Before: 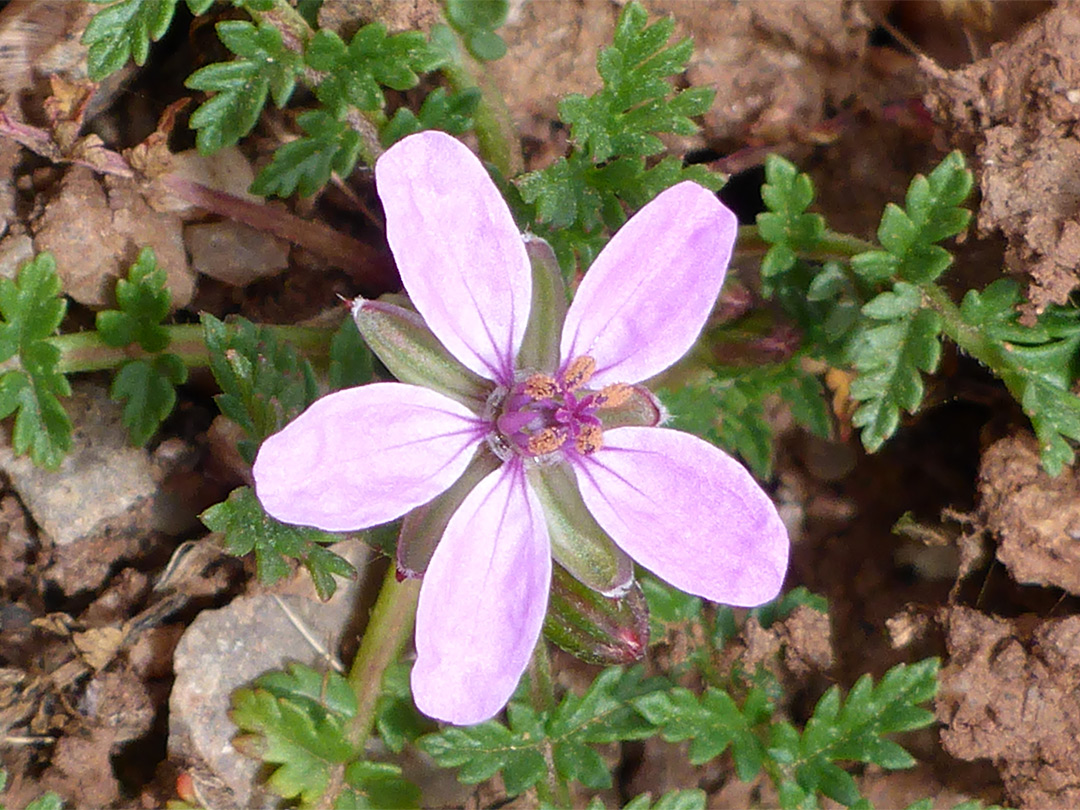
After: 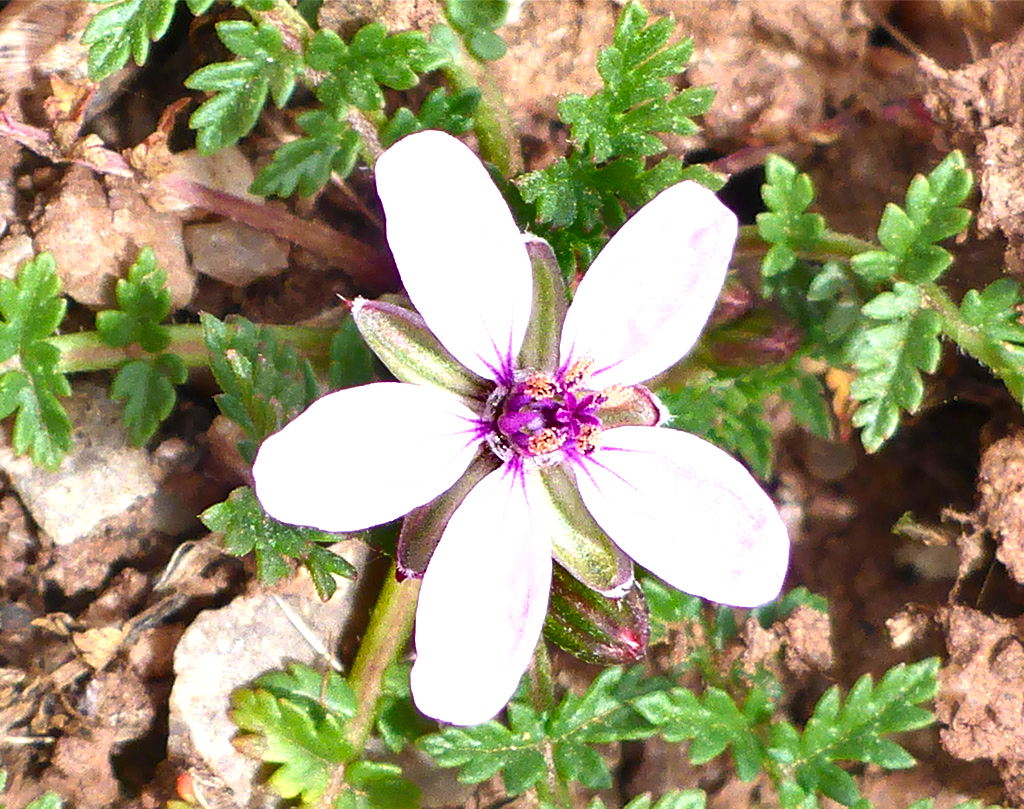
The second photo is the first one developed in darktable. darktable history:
exposure: black level correction 0, exposure 1.173 EV, compensate exposure bias true, compensate highlight preservation false
shadows and highlights: white point adjustment 0.05, highlights color adjustment 55.9%, soften with gaussian
crop and rotate: right 5.167%
